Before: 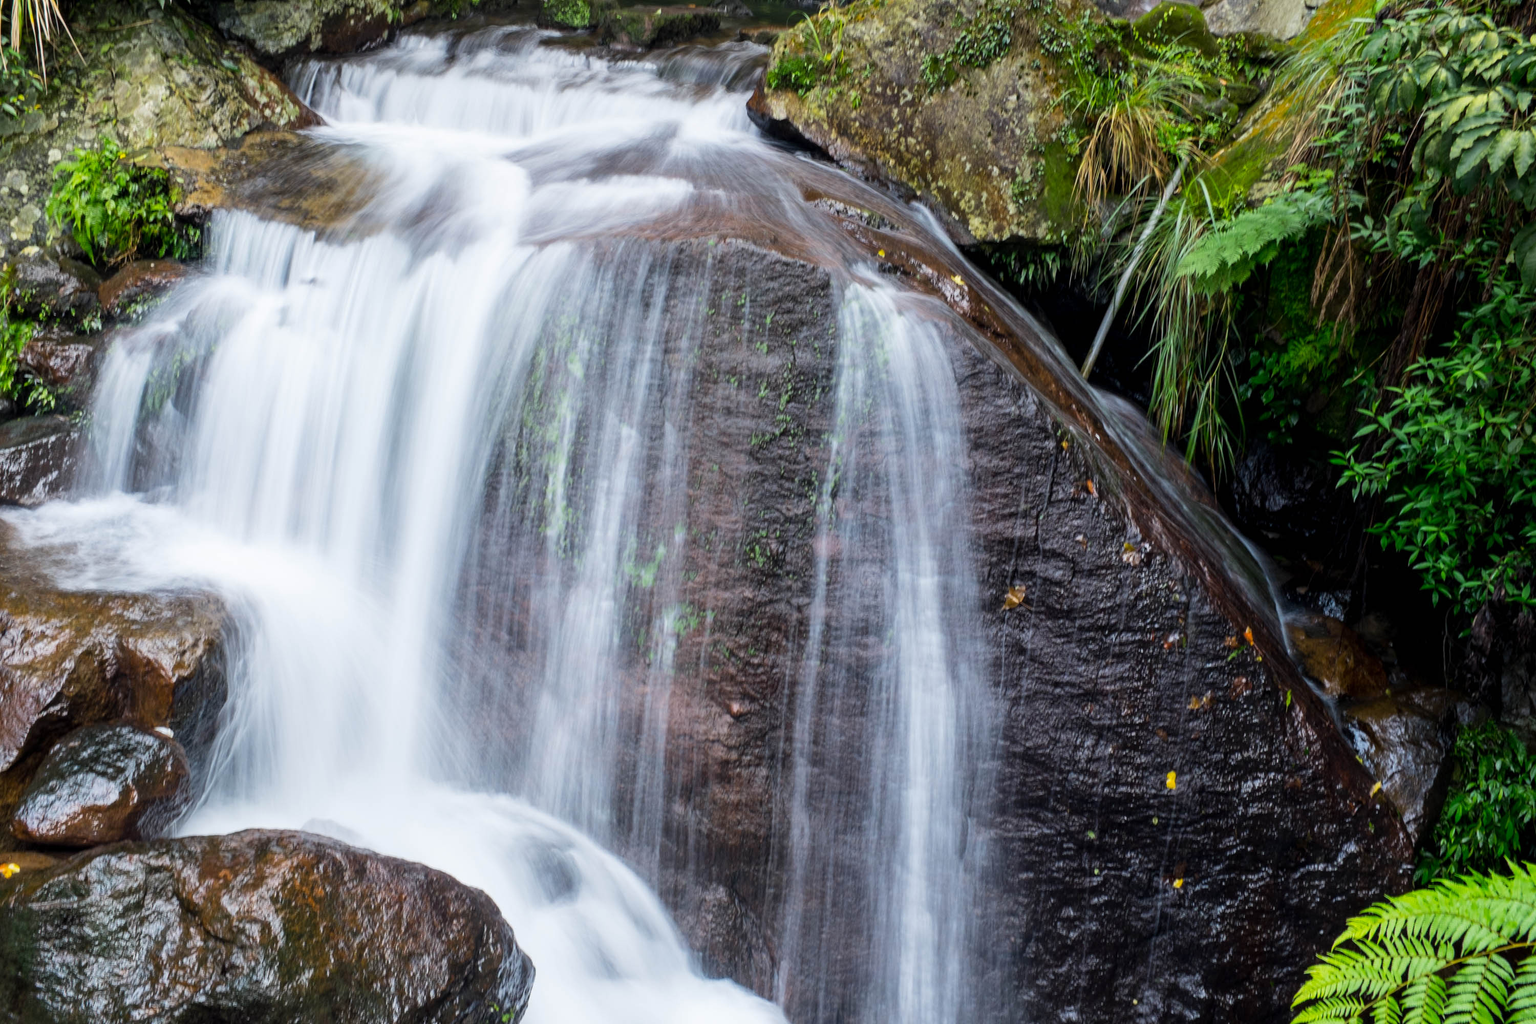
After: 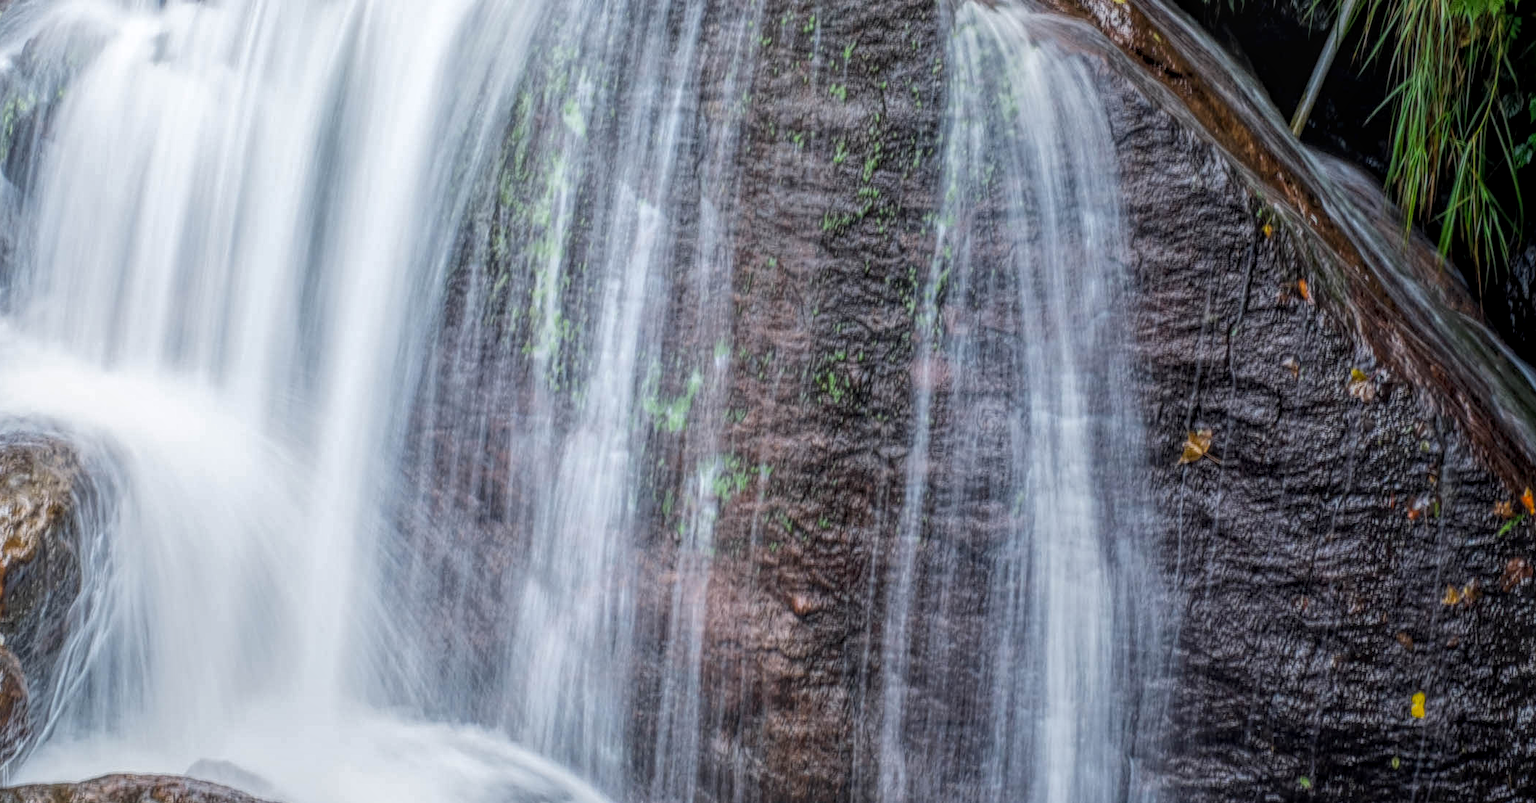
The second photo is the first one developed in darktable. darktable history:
crop: left 11.123%, top 27.61%, right 18.3%, bottom 17.034%
local contrast: highlights 20%, shadows 30%, detail 200%, midtone range 0.2
